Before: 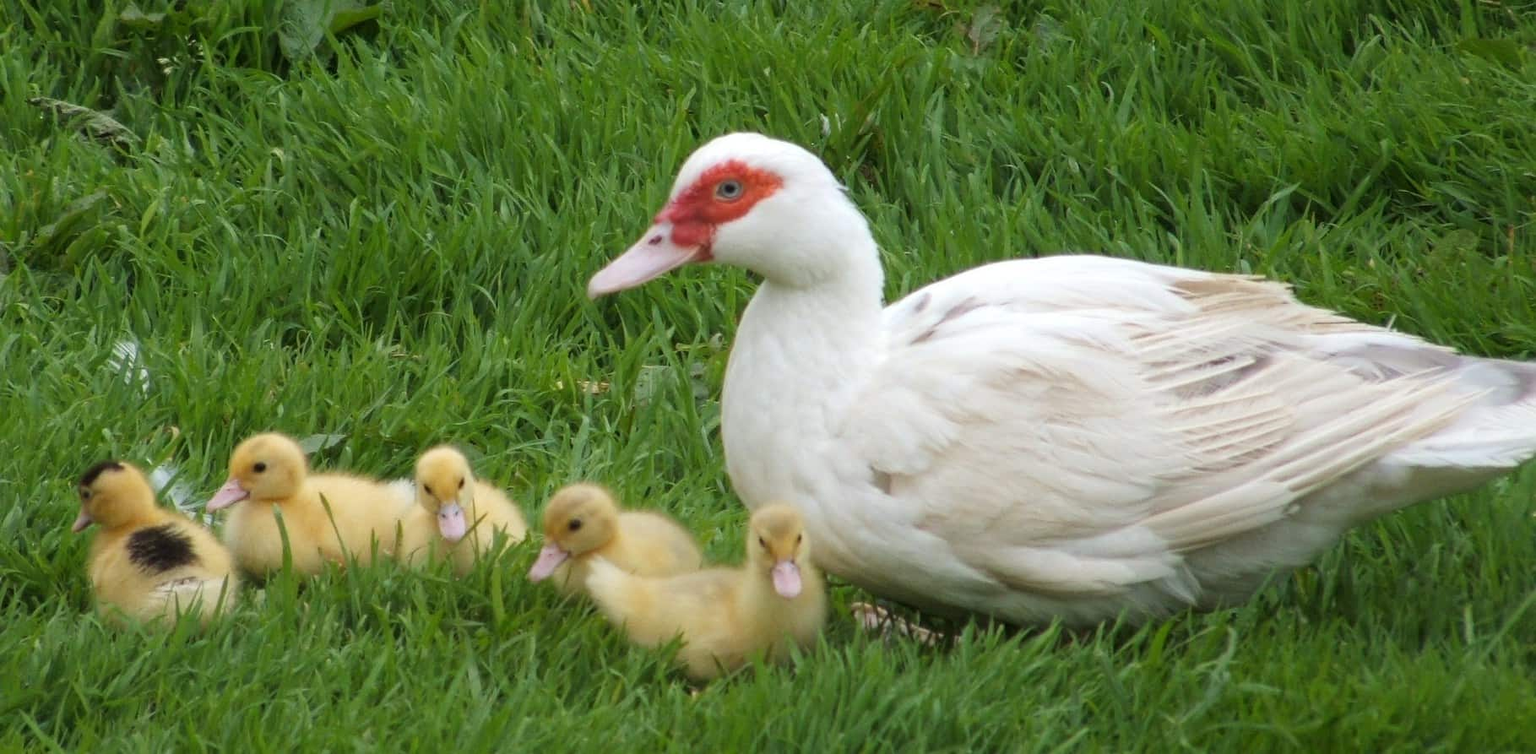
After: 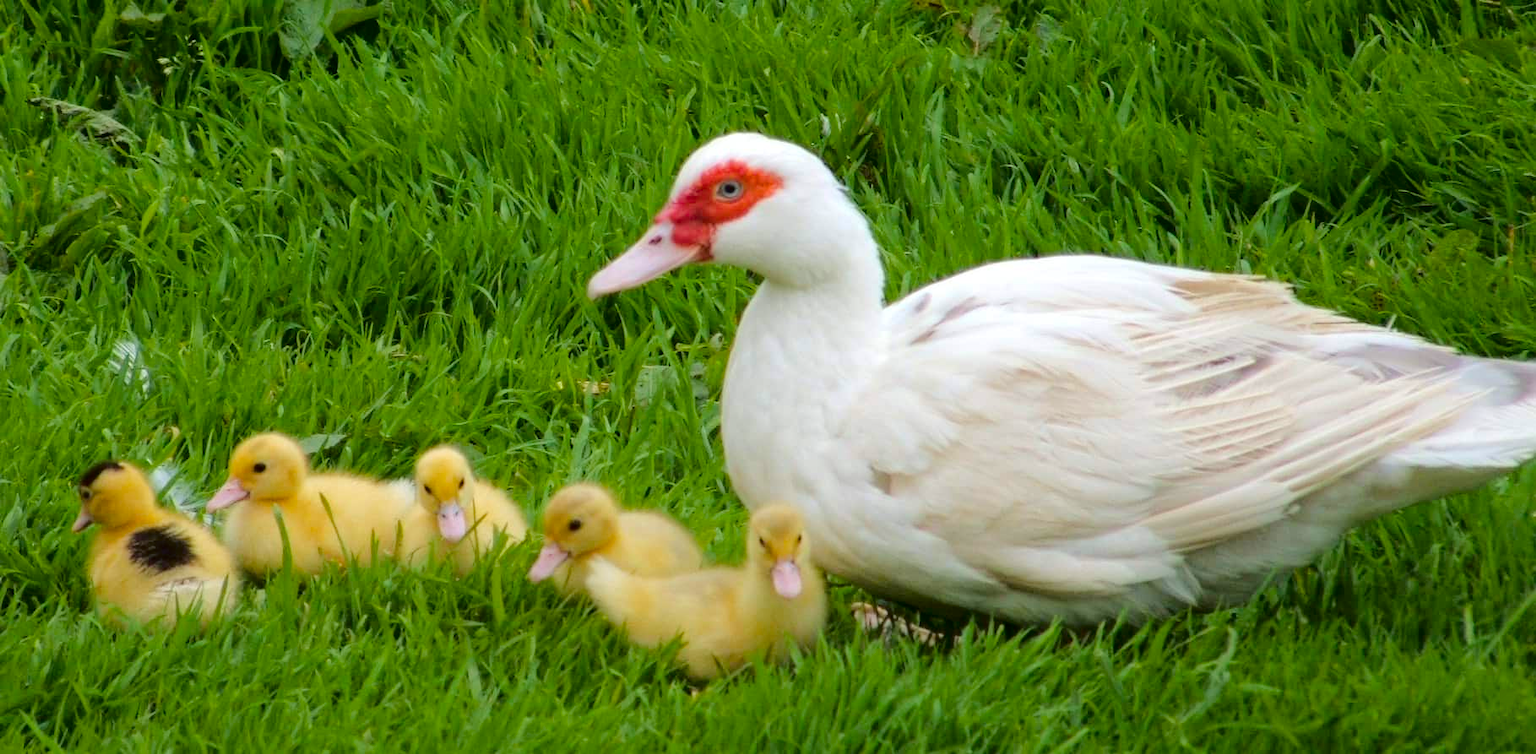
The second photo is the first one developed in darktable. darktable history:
color balance rgb: perceptual saturation grading › global saturation 25%, perceptual brilliance grading › mid-tones 10%, perceptual brilliance grading › shadows 15%, global vibrance 20%
fill light: exposure -2 EV, width 8.6
